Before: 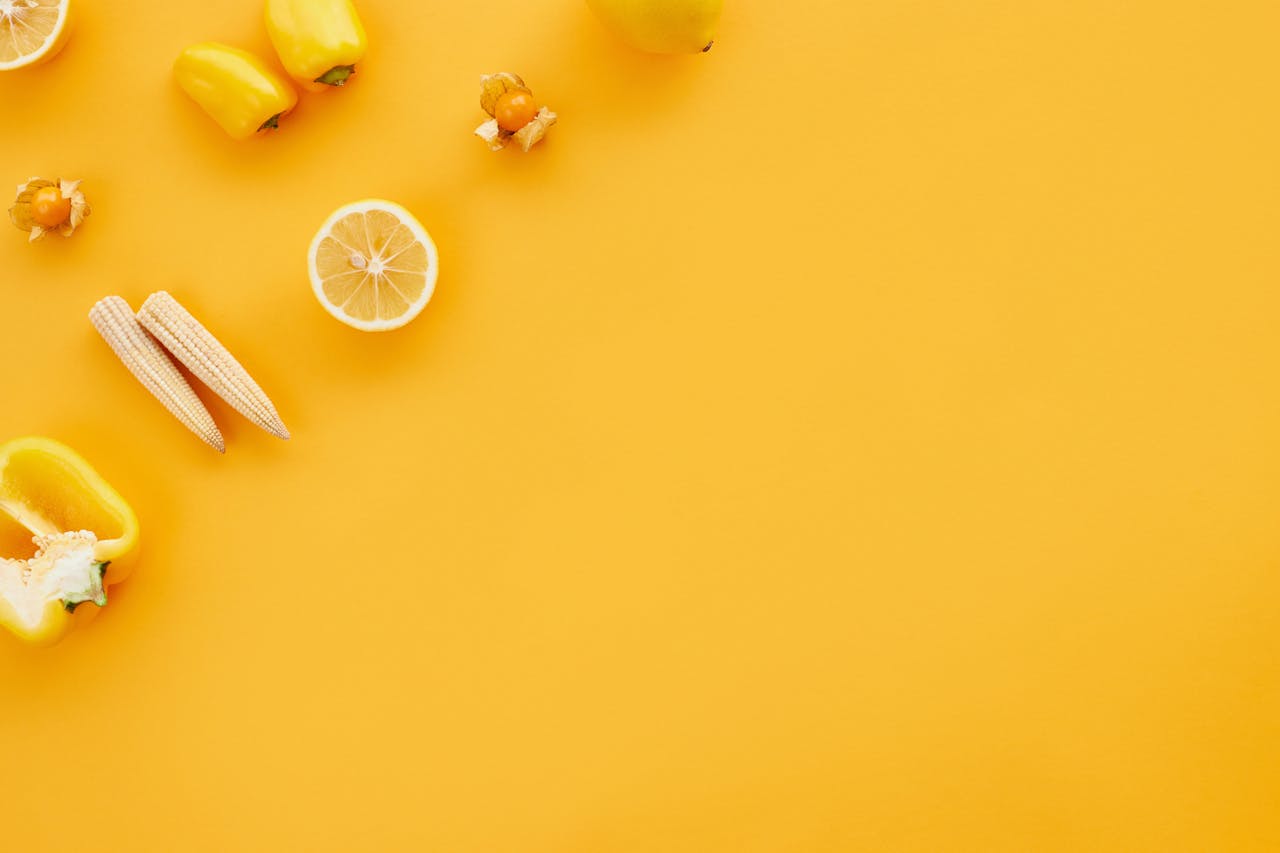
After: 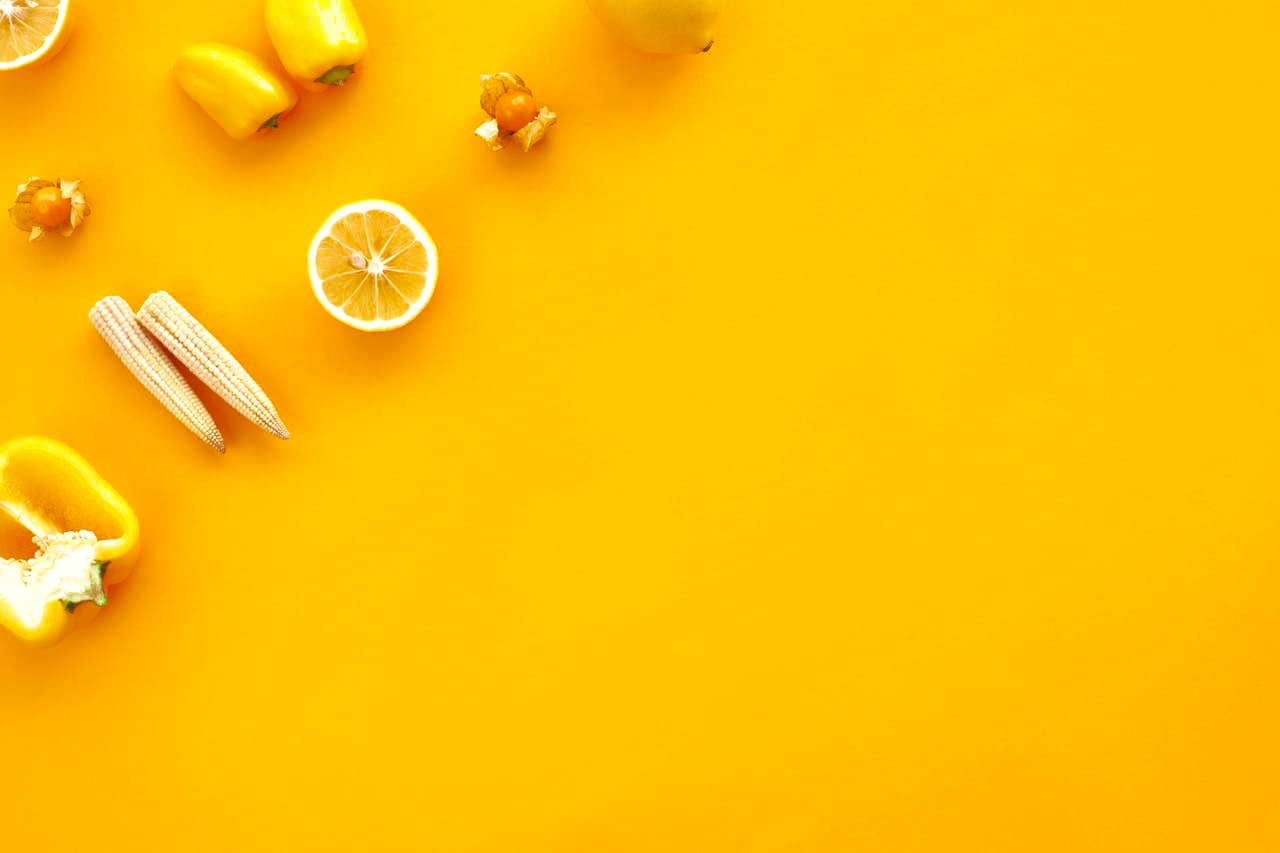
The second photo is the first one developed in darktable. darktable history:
tone equalizer: -8 EV -0.382 EV, -7 EV -0.417 EV, -6 EV -0.358 EV, -5 EV -0.196 EV, -3 EV 0.207 EV, -2 EV 0.327 EV, -1 EV 0.375 EV, +0 EV 0.414 EV
shadows and highlights: on, module defaults
